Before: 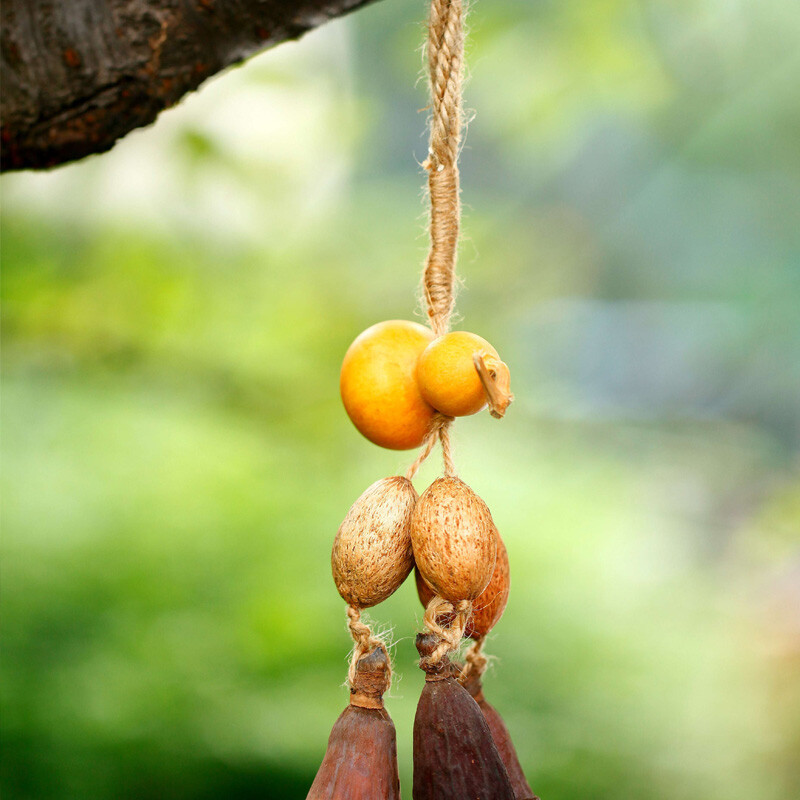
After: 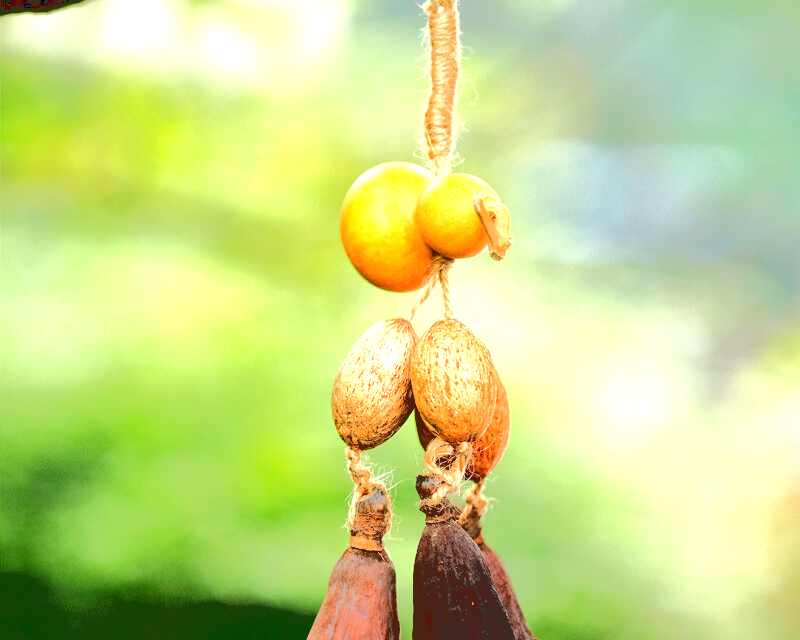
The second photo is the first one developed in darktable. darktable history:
base curve: curves: ch0 [(0.065, 0.026) (0.236, 0.358) (0.53, 0.546) (0.777, 0.841) (0.924, 0.992)], preserve colors average RGB
exposure: exposure 0.6 EV, compensate highlight preservation false
crop and rotate: top 19.998%
